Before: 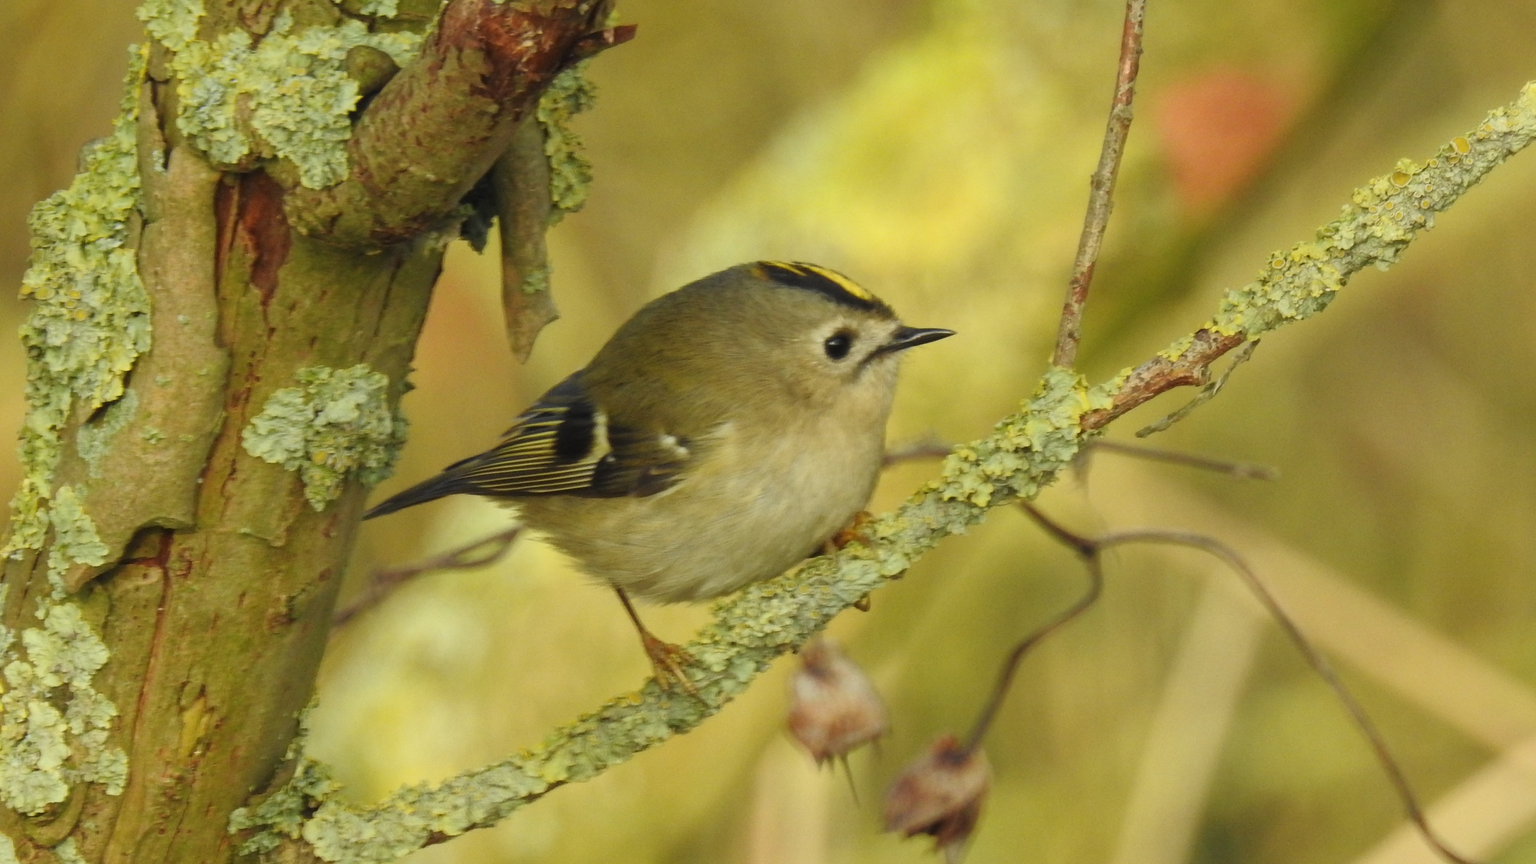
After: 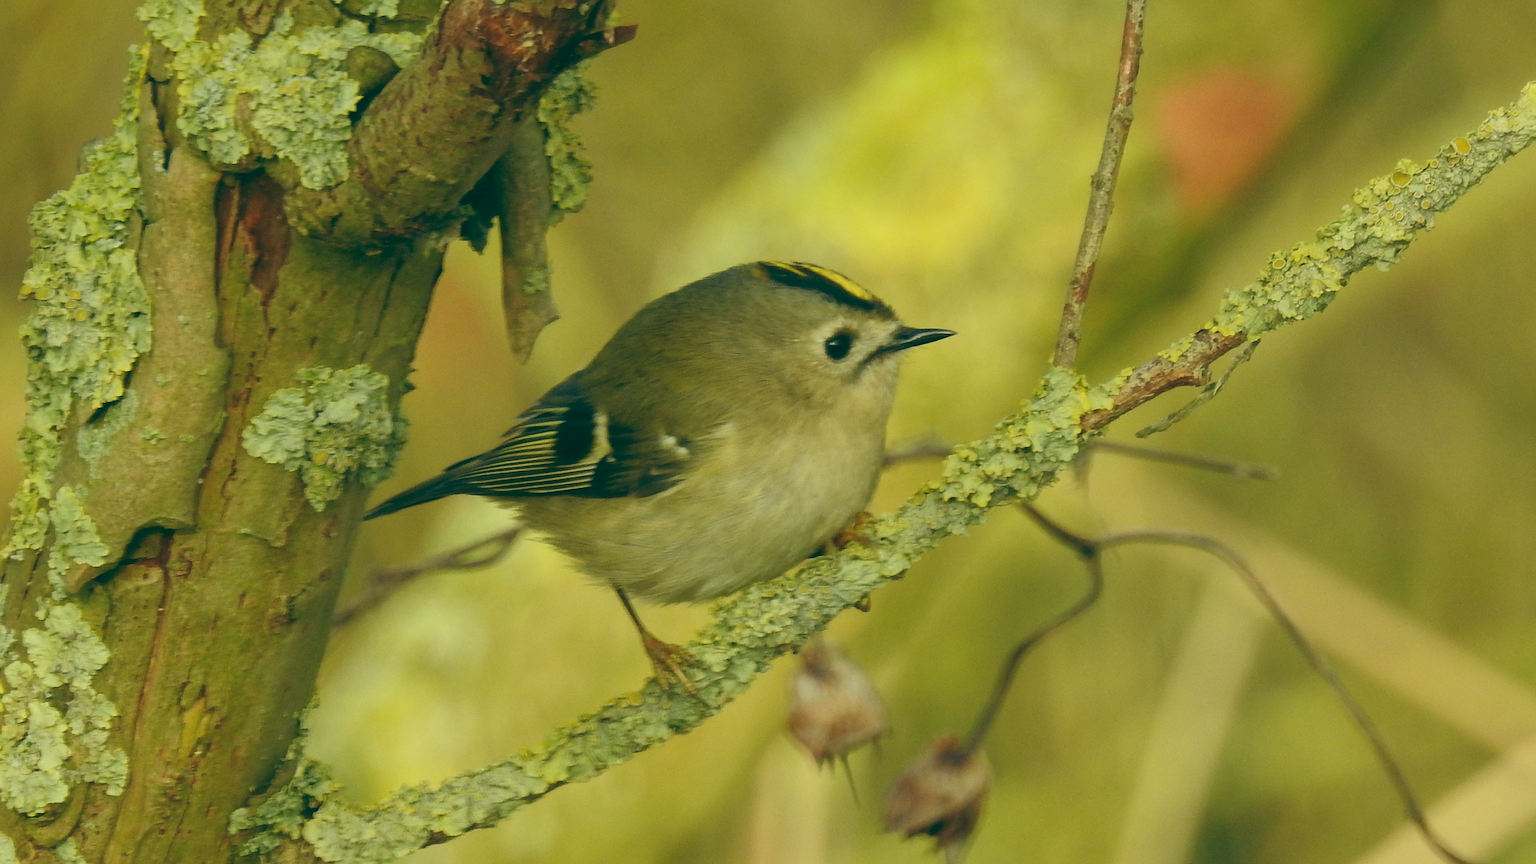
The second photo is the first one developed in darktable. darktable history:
color balance: lift [1.005, 0.99, 1.007, 1.01], gamma [1, 1.034, 1.032, 0.966], gain [0.873, 1.055, 1.067, 0.933]
sharpen: on, module defaults
